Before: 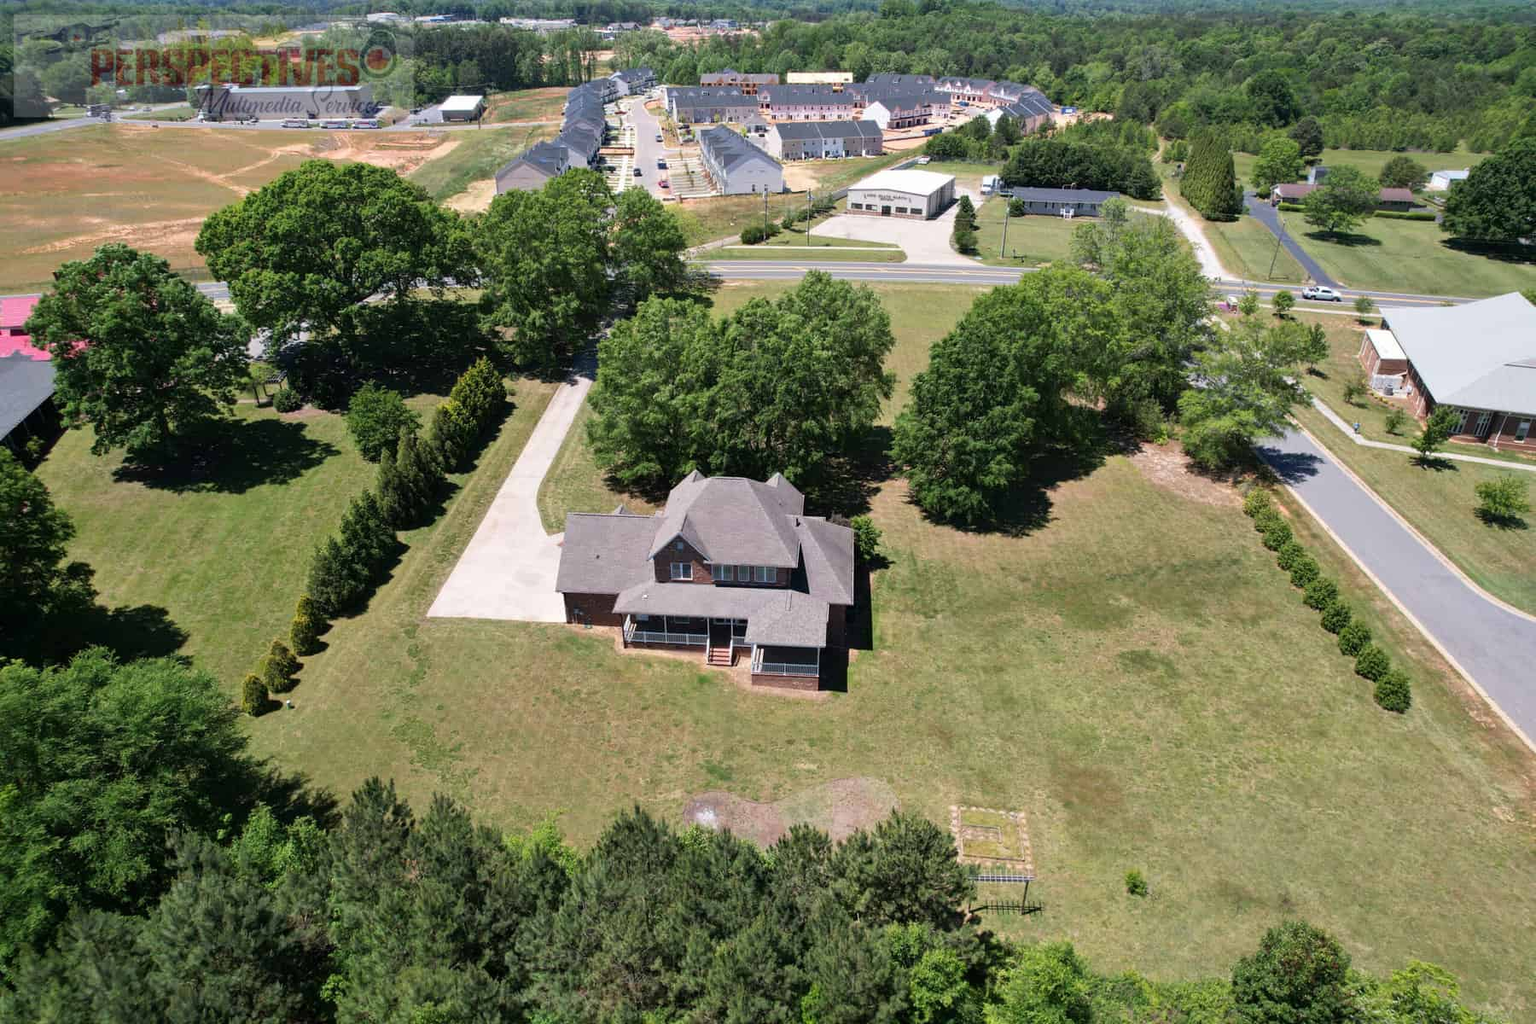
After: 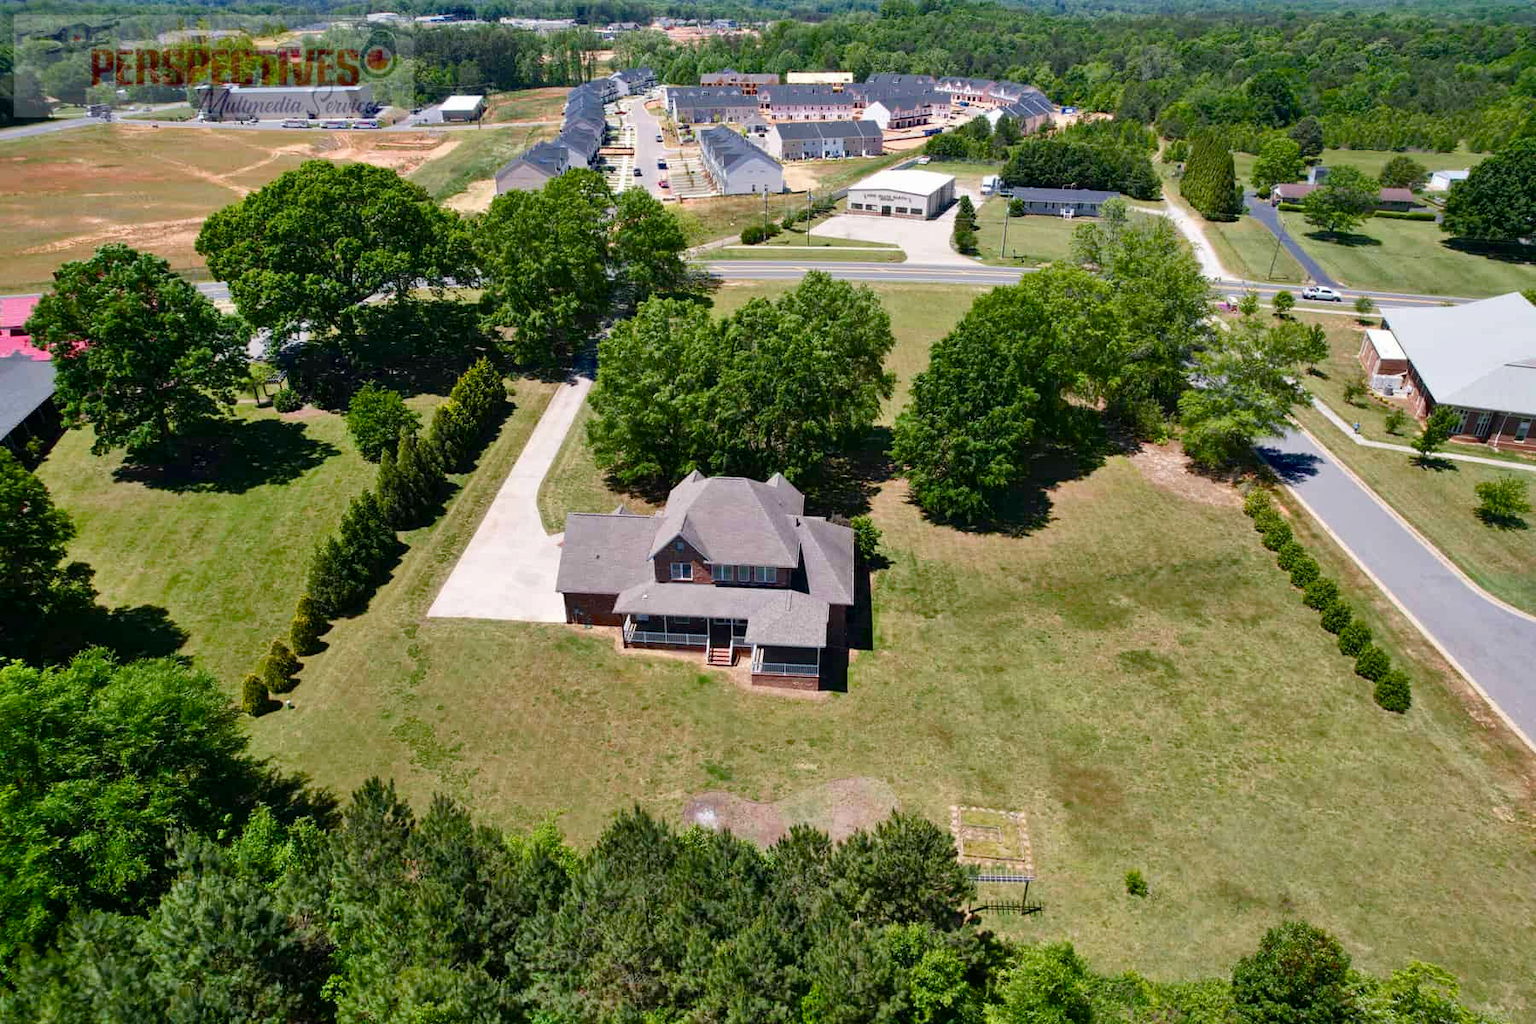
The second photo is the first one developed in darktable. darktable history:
color balance rgb: perceptual saturation grading › global saturation 20%, perceptual saturation grading › highlights -25.404%, perceptual saturation grading › shadows 24.964%, global vibrance 16.133%, saturation formula JzAzBz (2021)
shadows and highlights: highlights color adjustment 49.14%, soften with gaussian
